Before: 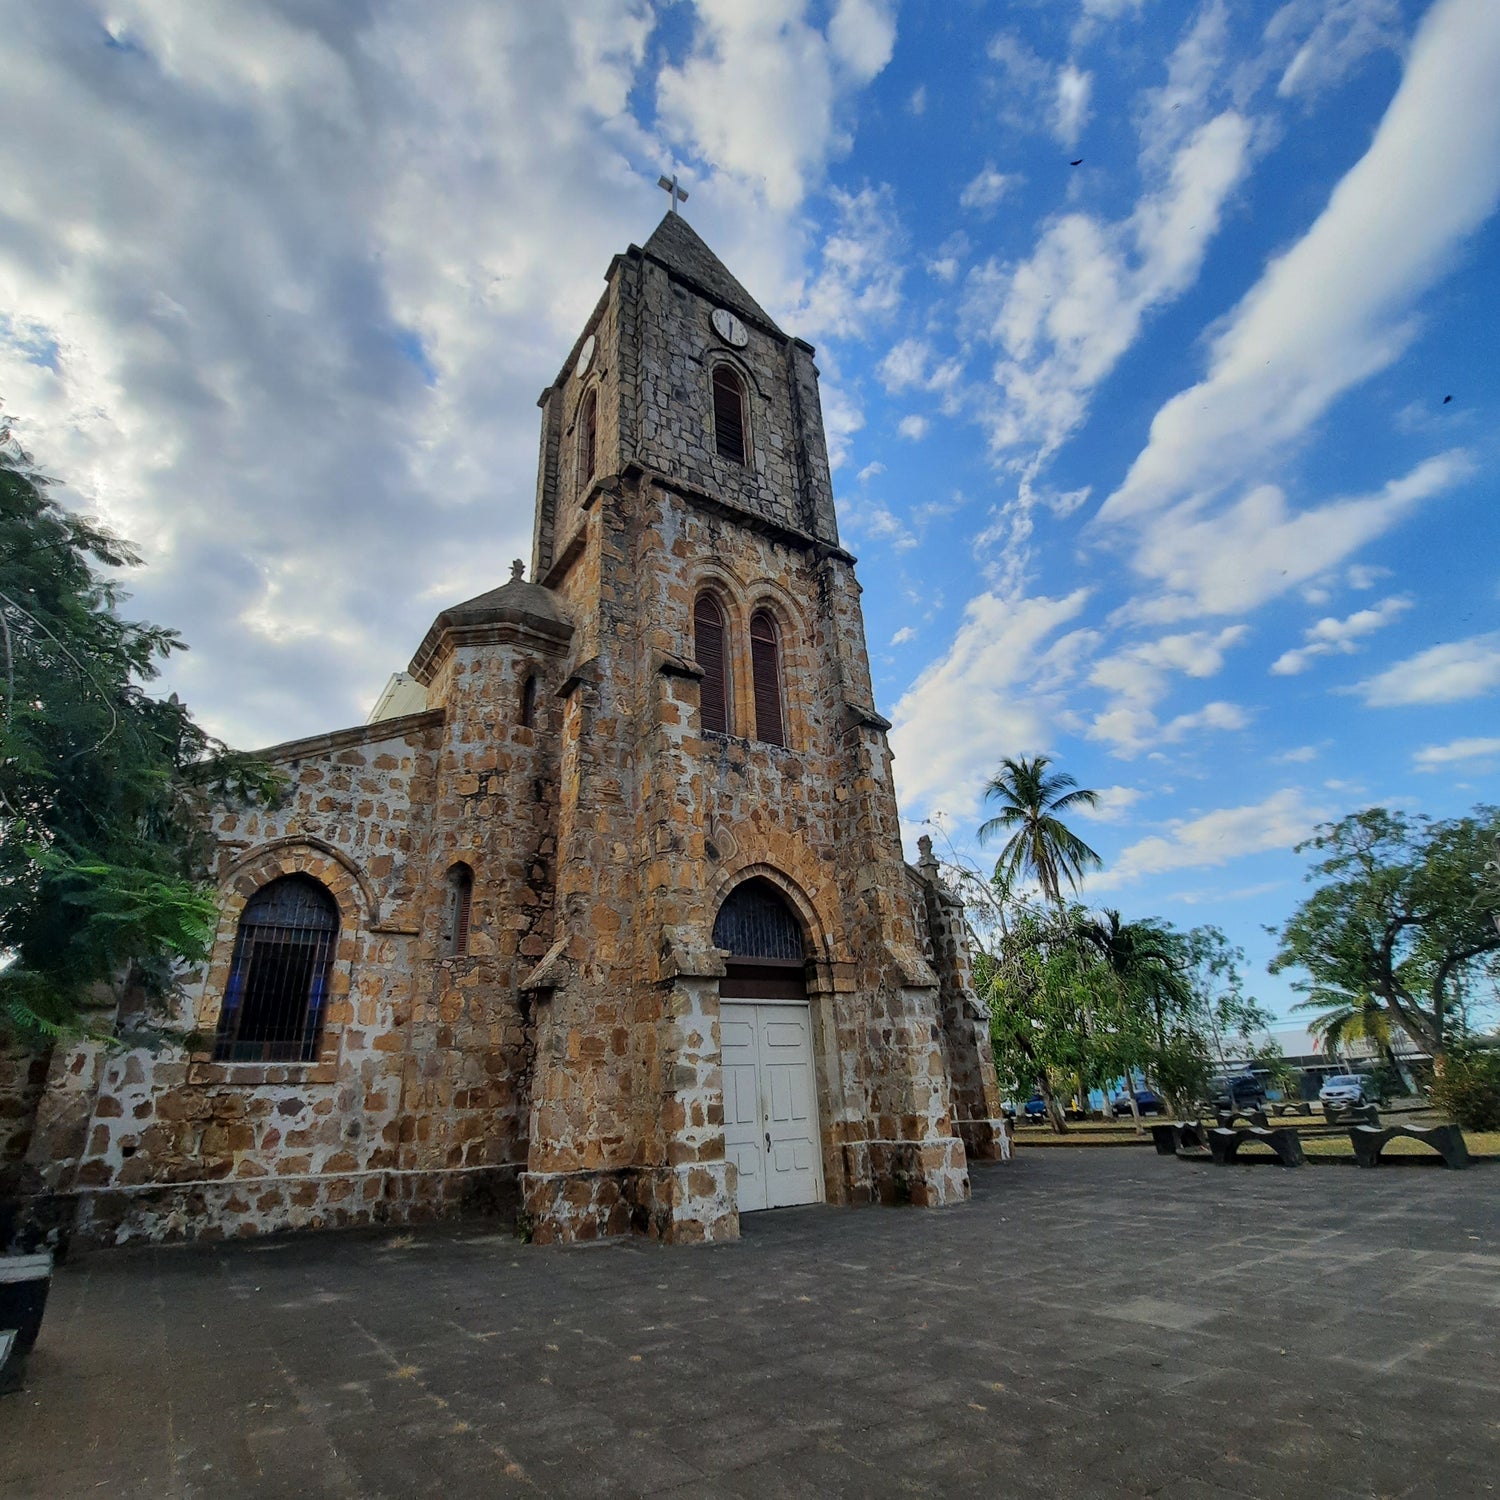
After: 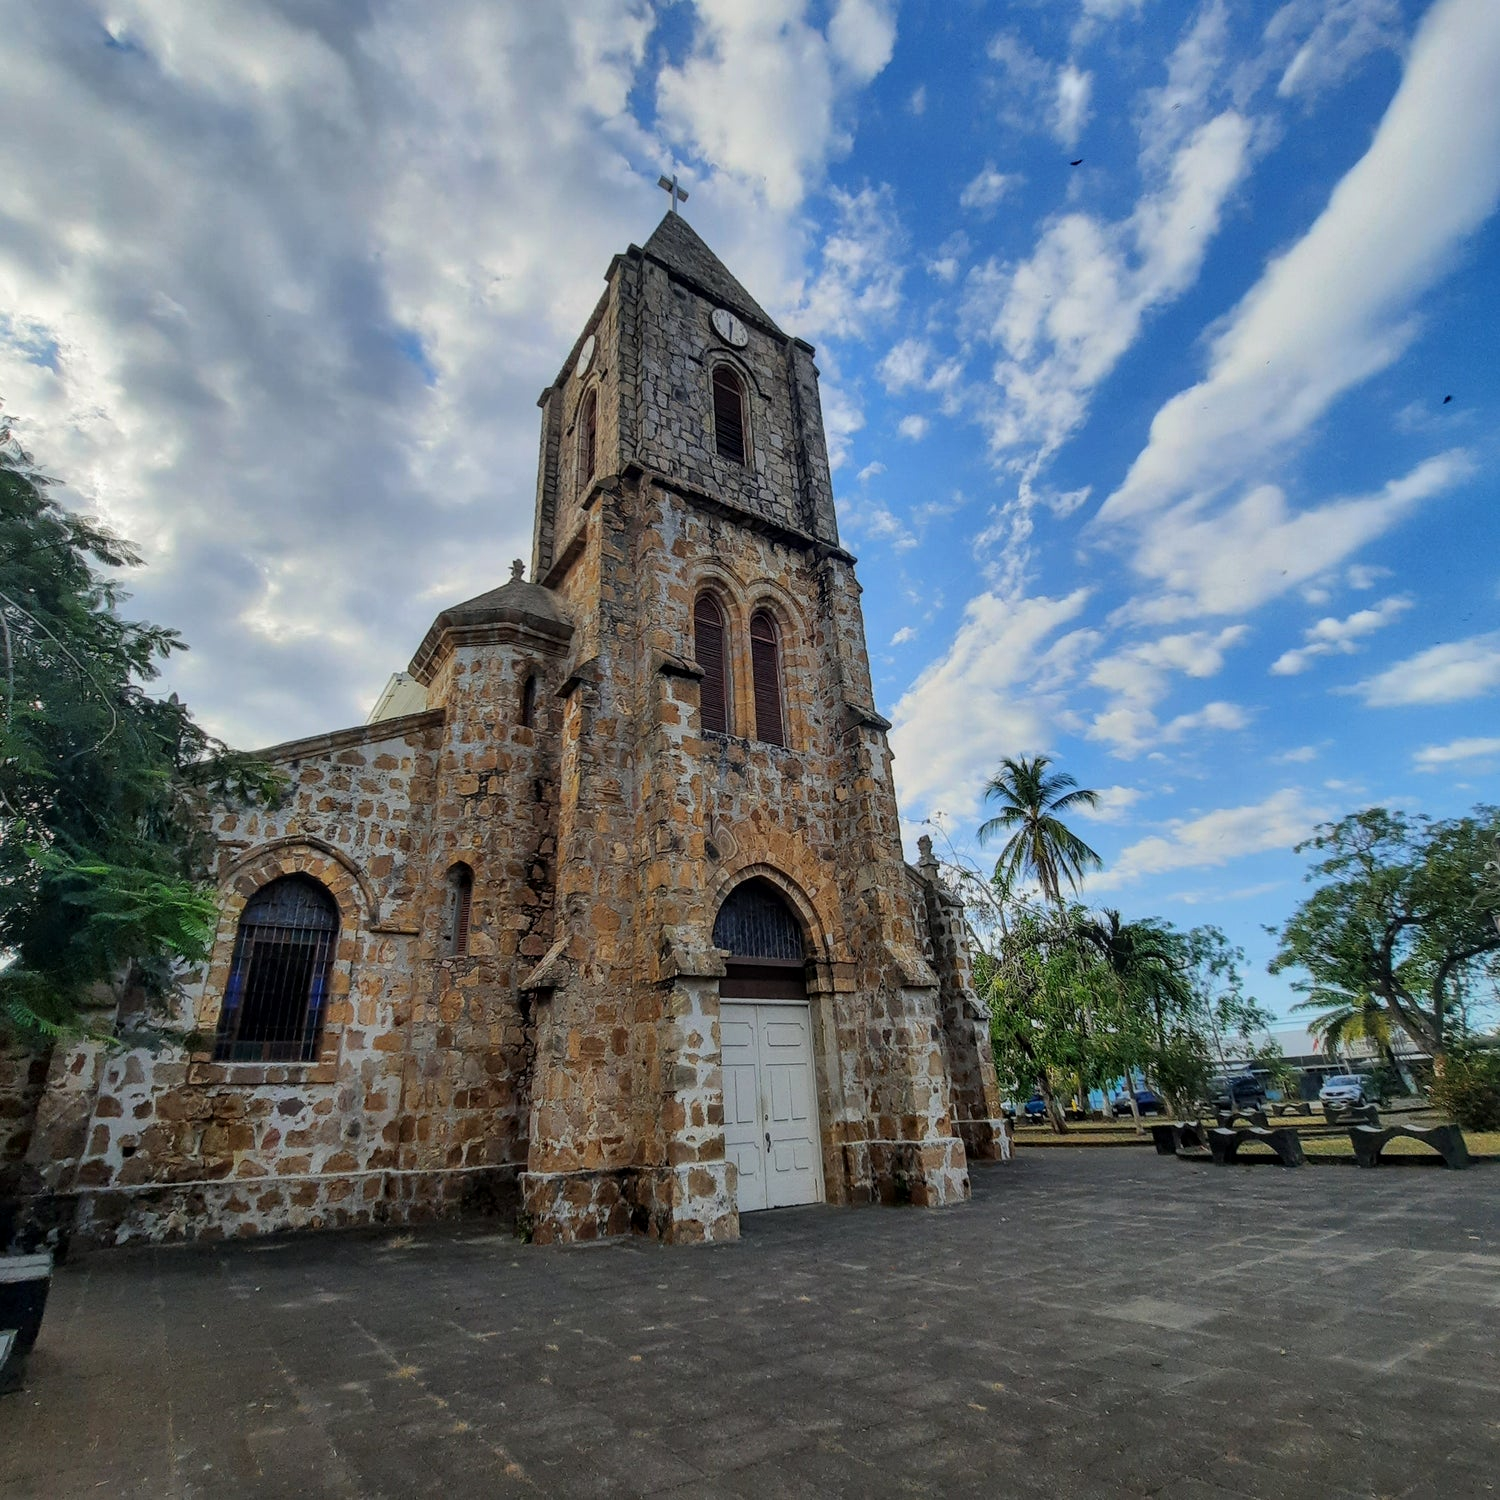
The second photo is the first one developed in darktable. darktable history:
local contrast: detail 115%
